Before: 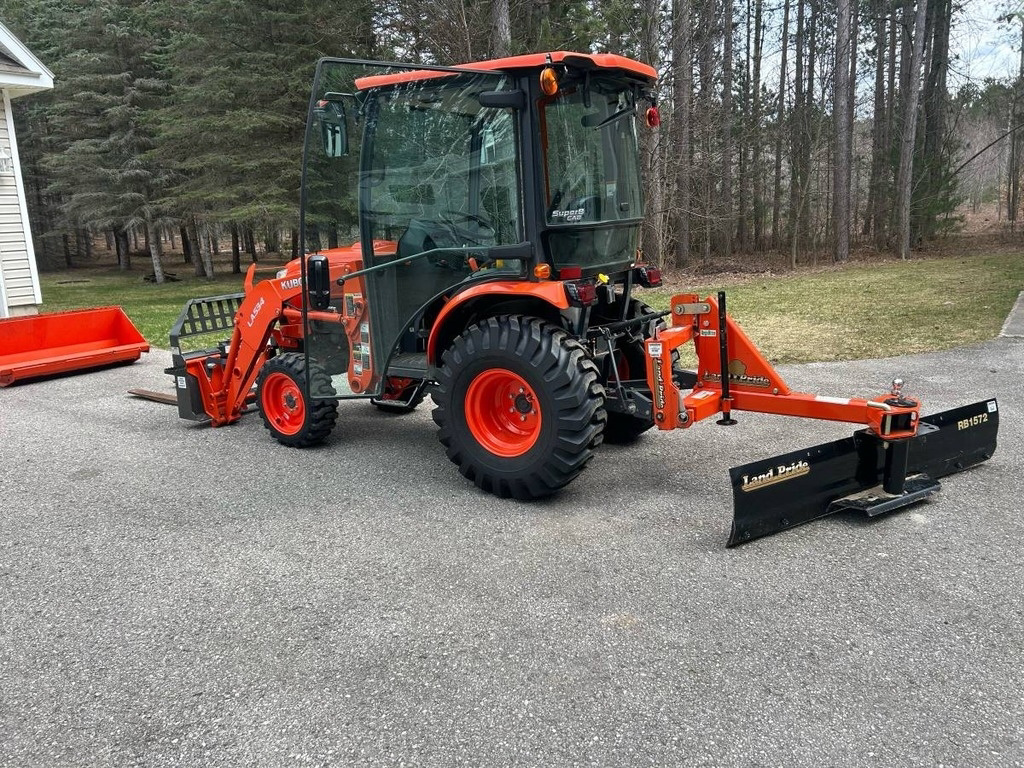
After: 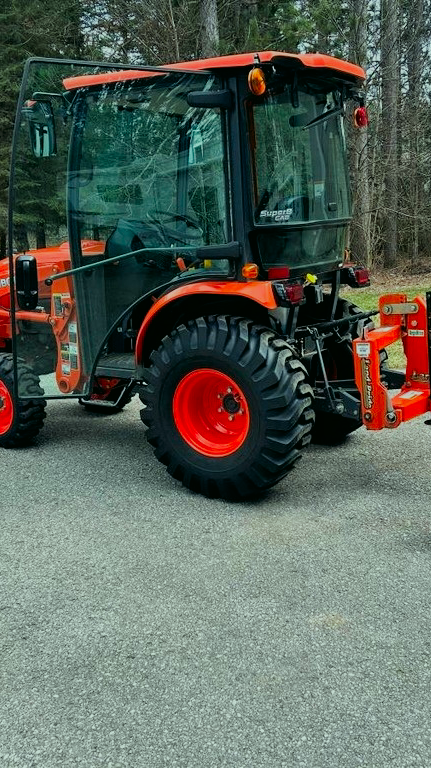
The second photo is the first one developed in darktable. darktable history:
crop: left 28.583%, right 29.231%
filmic rgb: black relative exposure -7.65 EV, white relative exposure 4.56 EV, hardness 3.61, contrast 1.05
color correction: highlights a* -7.33, highlights b* 1.26, shadows a* -3.55, saturation 1.4
